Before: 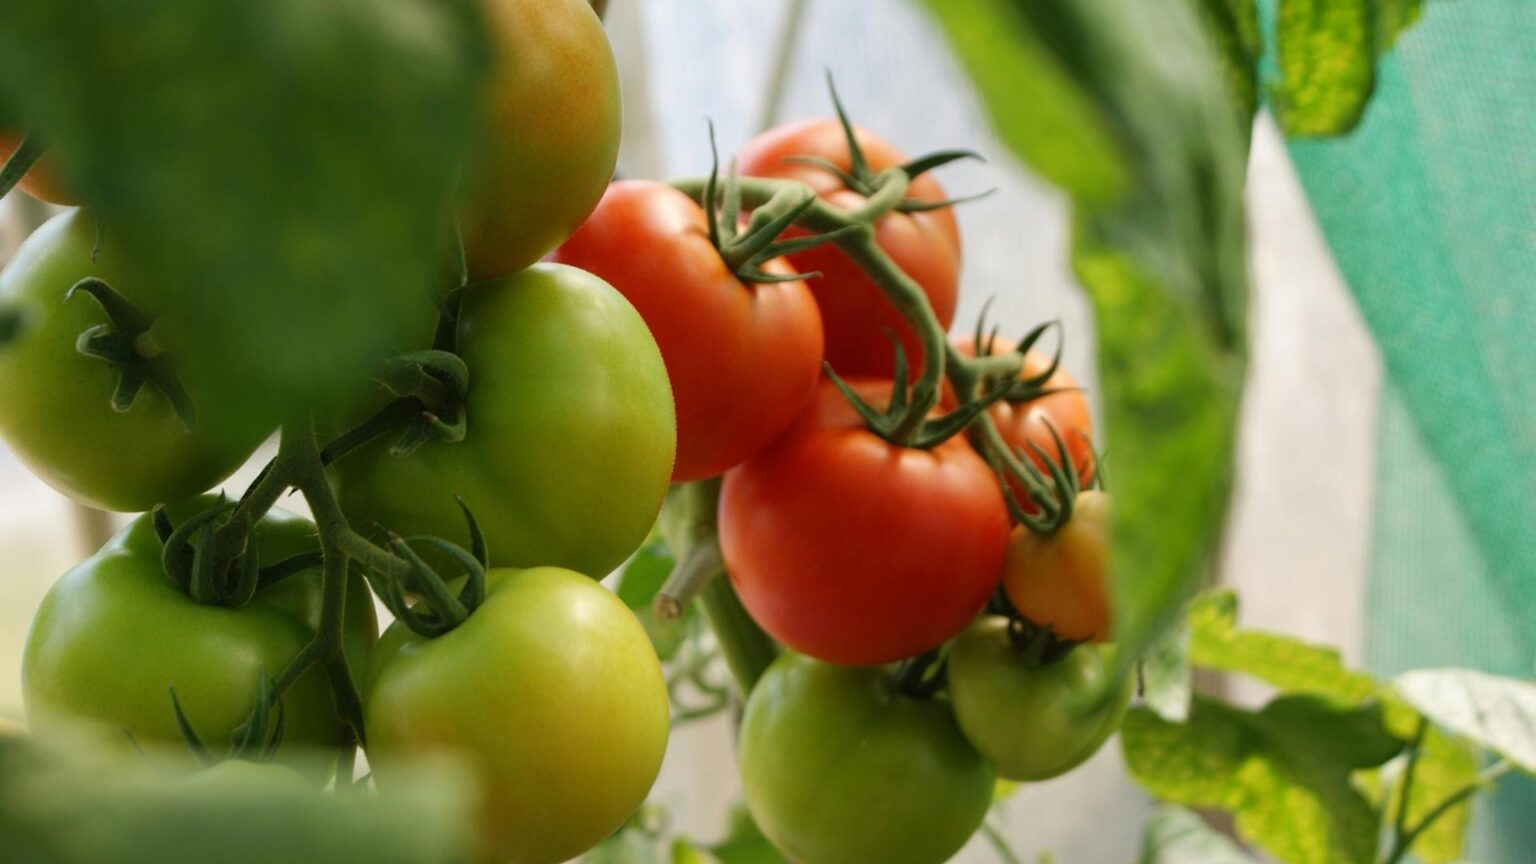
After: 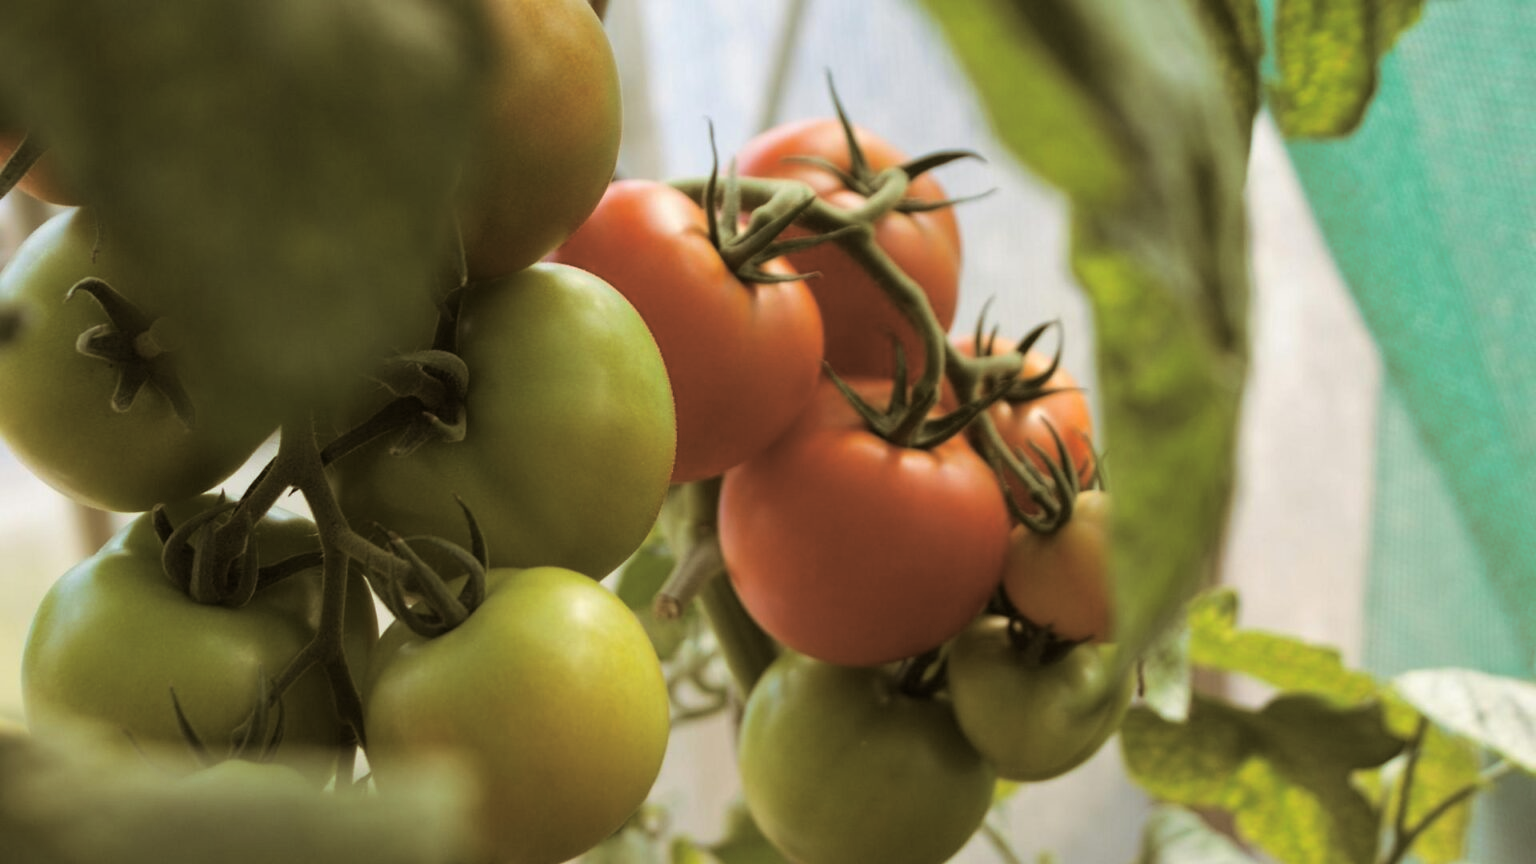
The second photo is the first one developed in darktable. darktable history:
split-toning: shadows › hue 32.4°, shadows › saturation 0.51, highlights › hue 180°, highlights › saturation 0, balance -60.17, compress 55.19%
